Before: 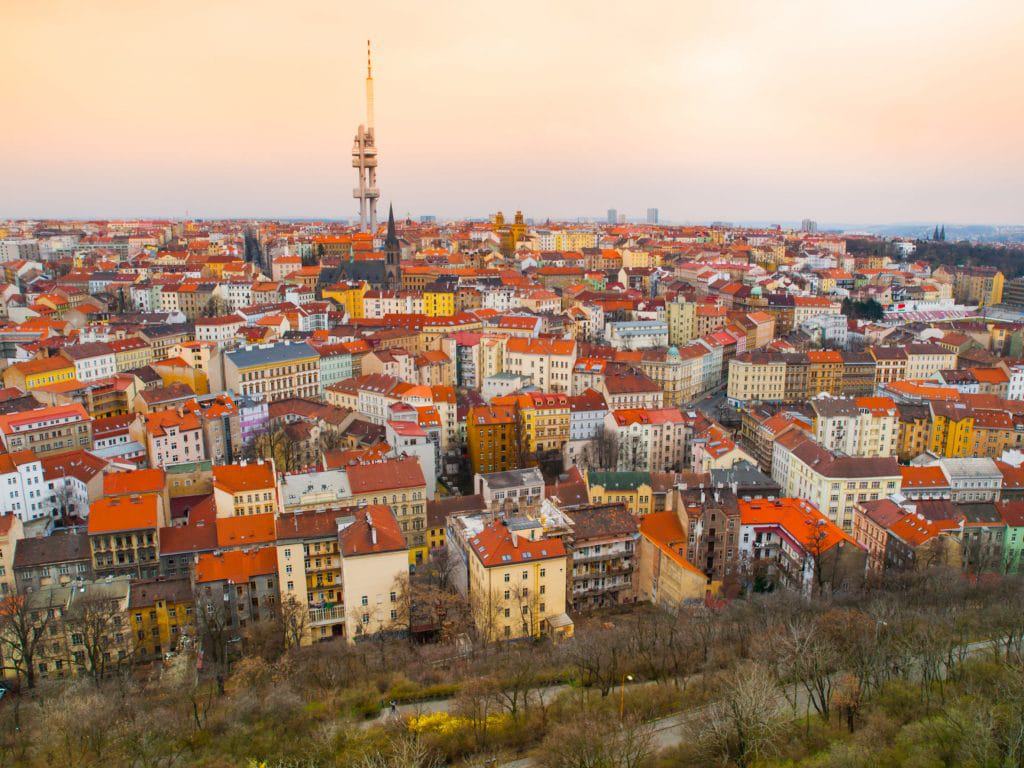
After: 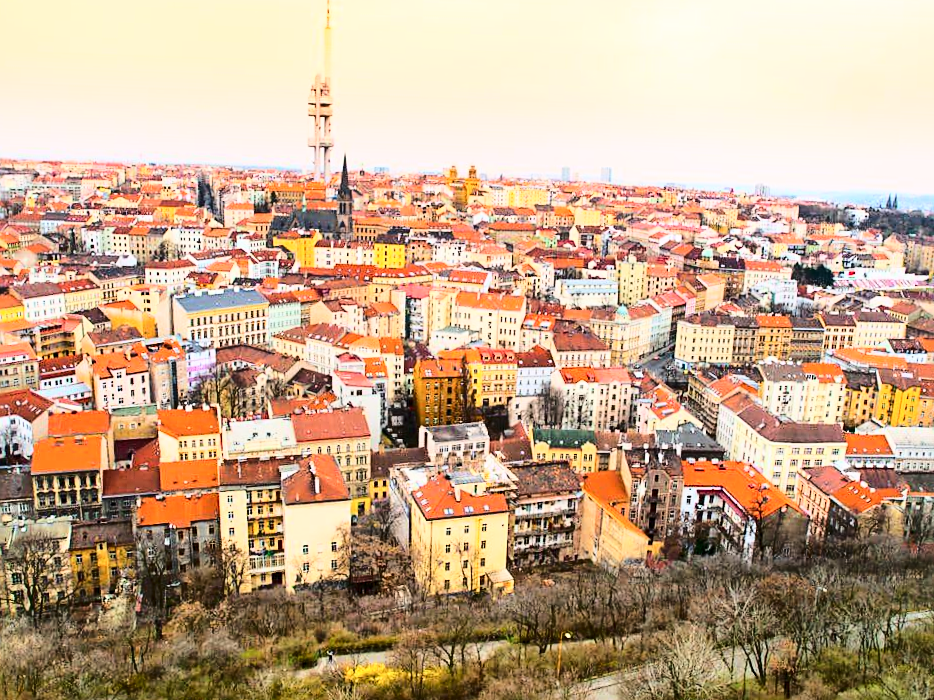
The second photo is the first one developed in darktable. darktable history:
tone equalizer: edges refinement/feathering 500, mask exposure compensation -1.57 EV, preserve details no
crop and rotate: angle -1.94°, left 3.152%, top 4.149%, right 1.502%, bottom 0.563%
sharpen: on, module defaults
base curve: curves: ch0 [(0, 0) (0.032, 0.037) (0.105, 0.228) (0.435, 0.76) (0.856, 0.983) (1, 1)]
contrast brightness saturation: contrast 0.221
